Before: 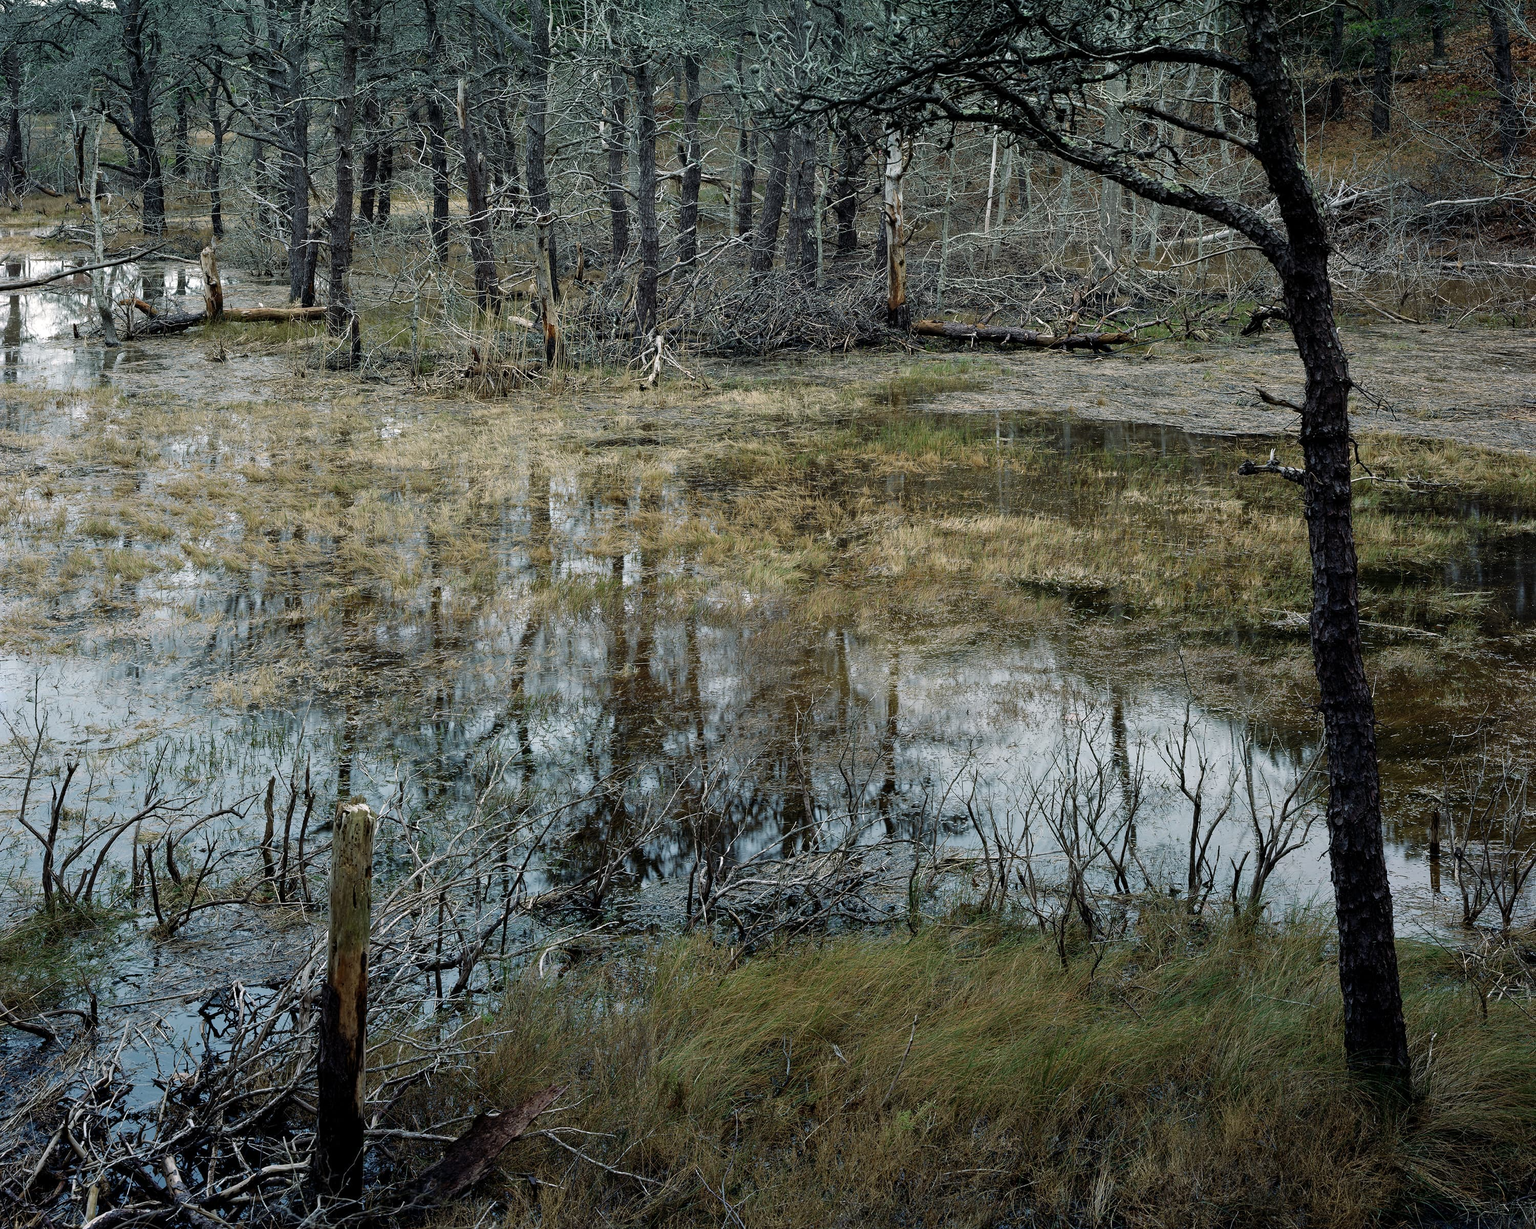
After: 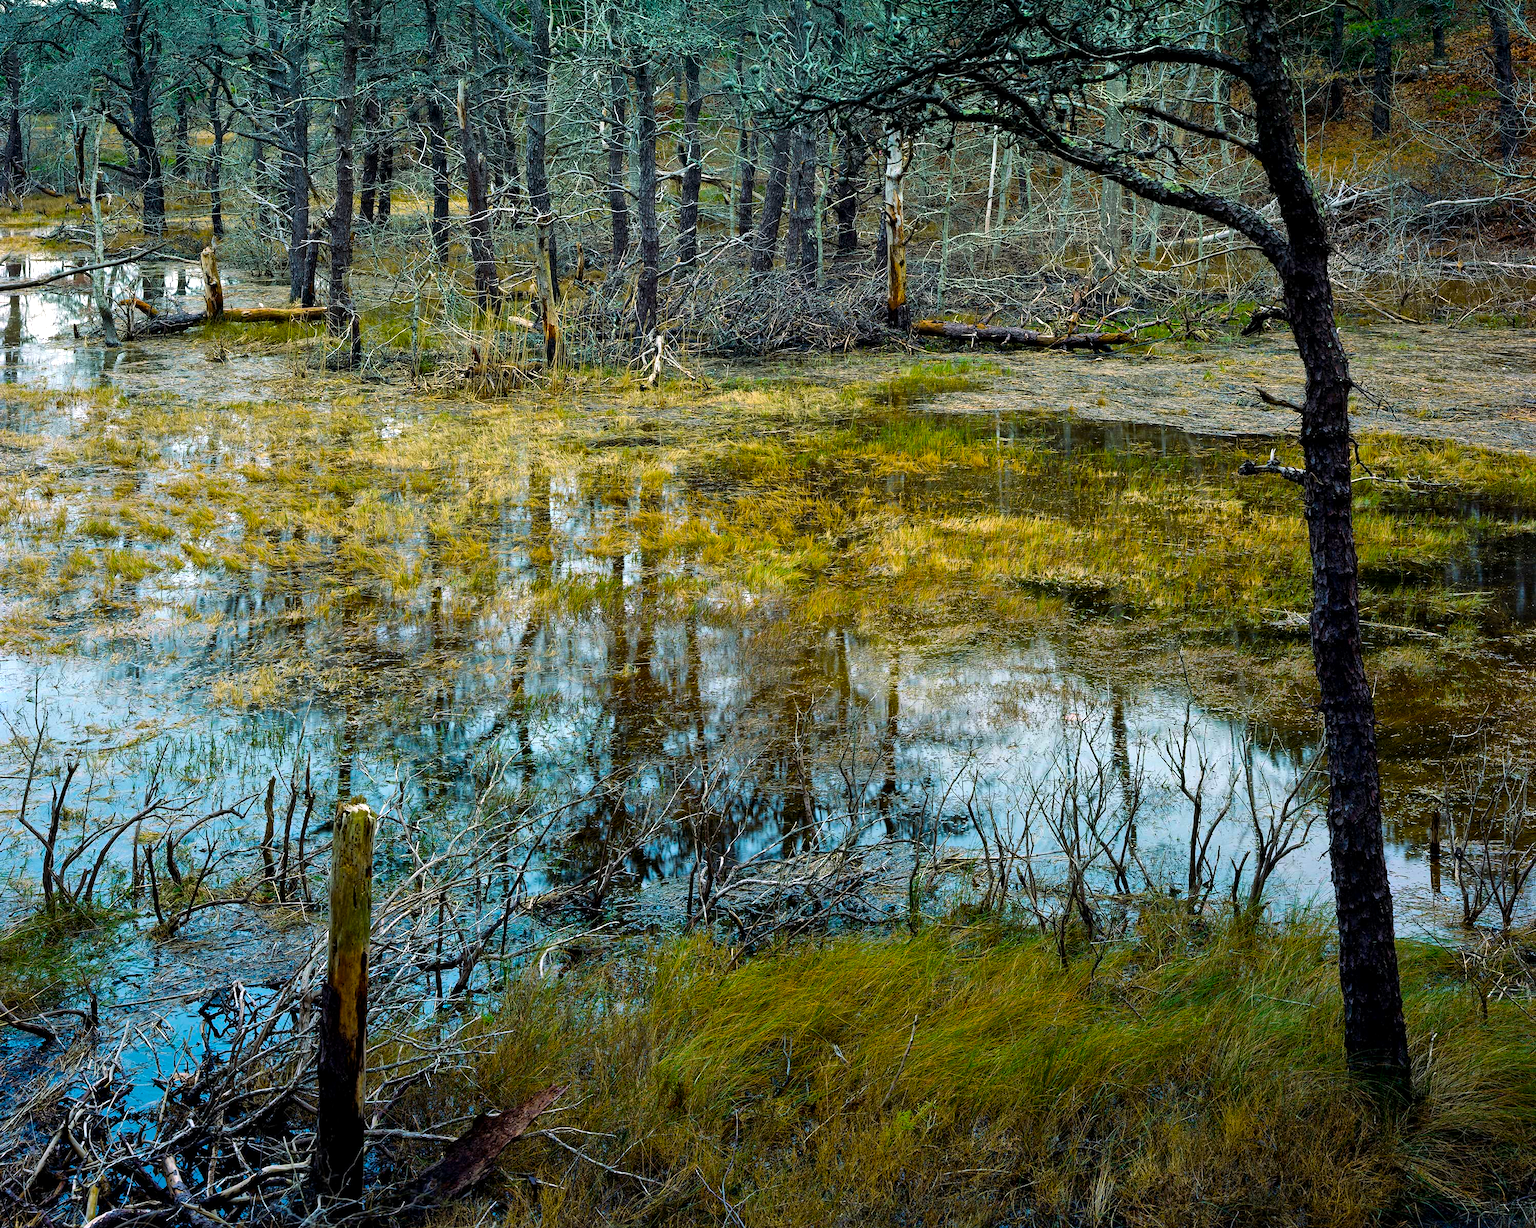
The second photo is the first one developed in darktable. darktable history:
color balance rgb: linear chroma grading › shadows 17.504%, linear chroma grading › highlights 61.903%, linear chroma grading › global chroma 49.75%, perceptual saturation grading › global saturation 17.633%, perceptual brilliance grading › highlights 9.69%, perceptual brilliance grading › mid-tones 5.184%, global vibrance 20%
local contrast: mode bilateral grid, contrast 20, coarseness 51, detail 129%, midtone range 0.2
